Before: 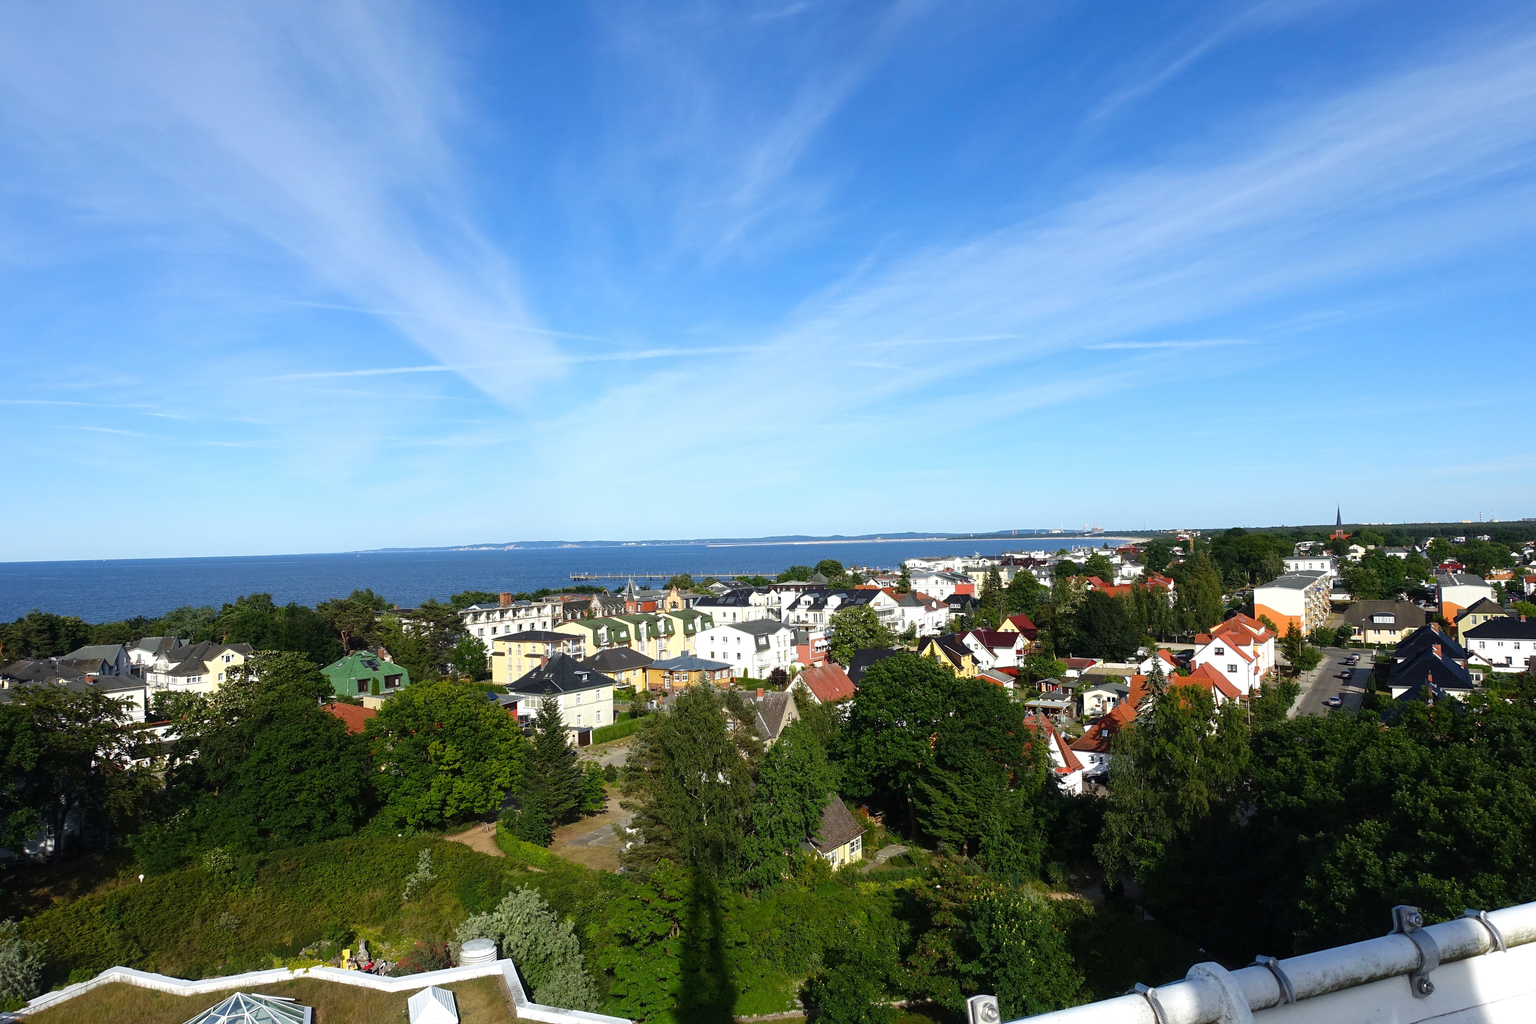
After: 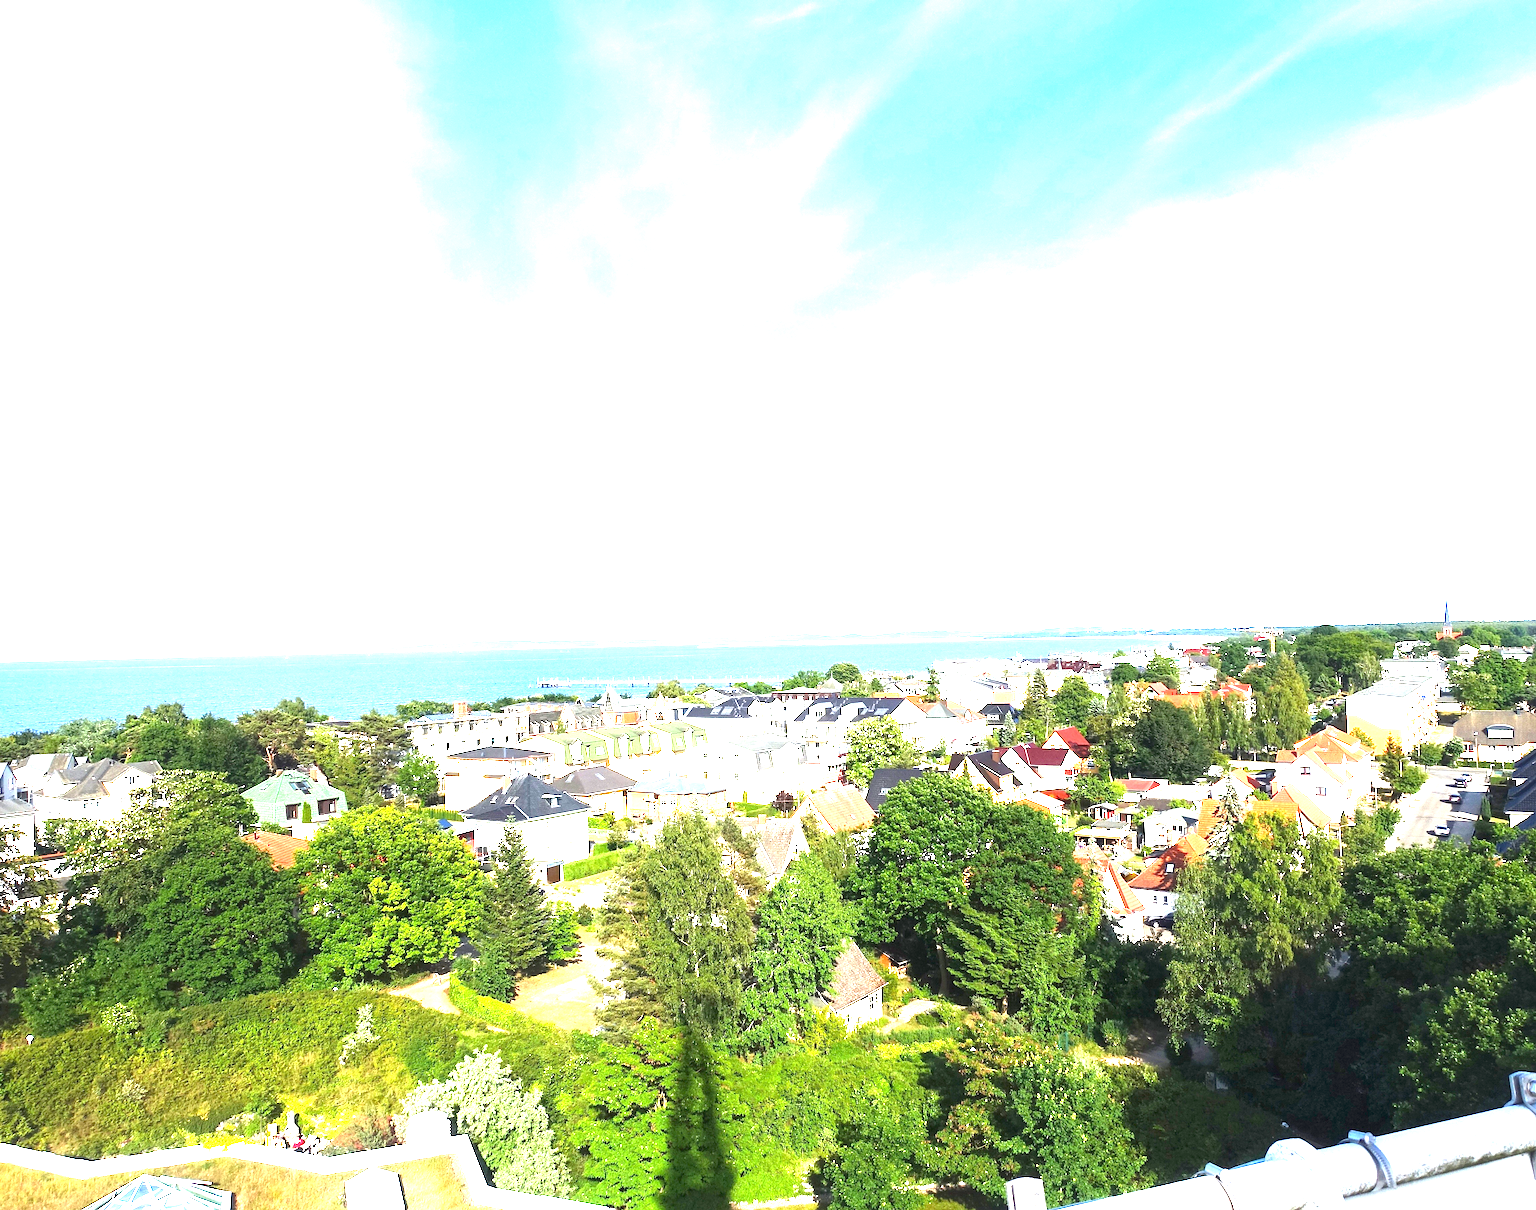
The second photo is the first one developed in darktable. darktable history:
crop: left 7.598%, right 7.873%
exposure: exposure 3 EV, compensate highlight preservation false
local contrast: mode bilateral grid, contrast 10, coarseness 25, detail 115%, midtone range 0.2
